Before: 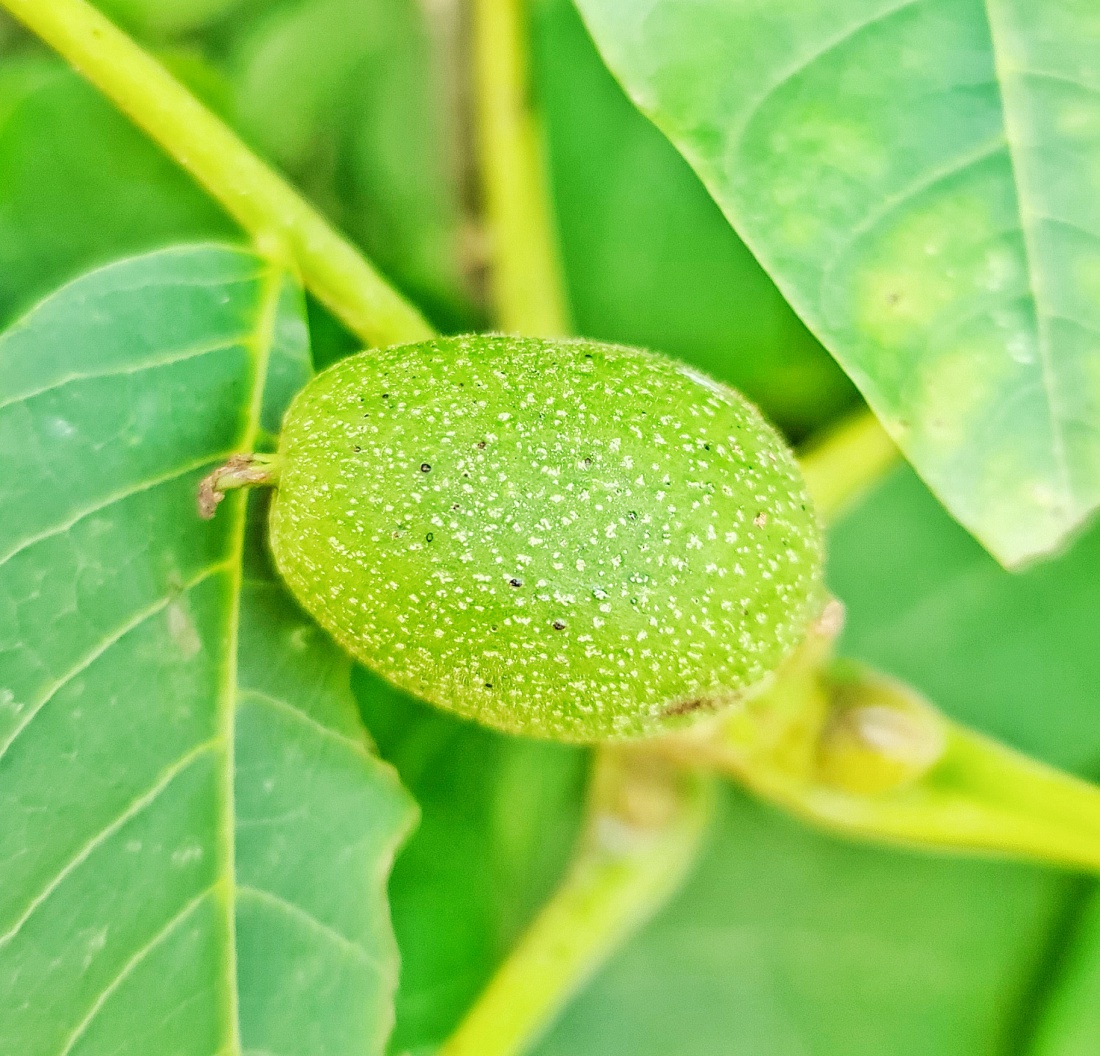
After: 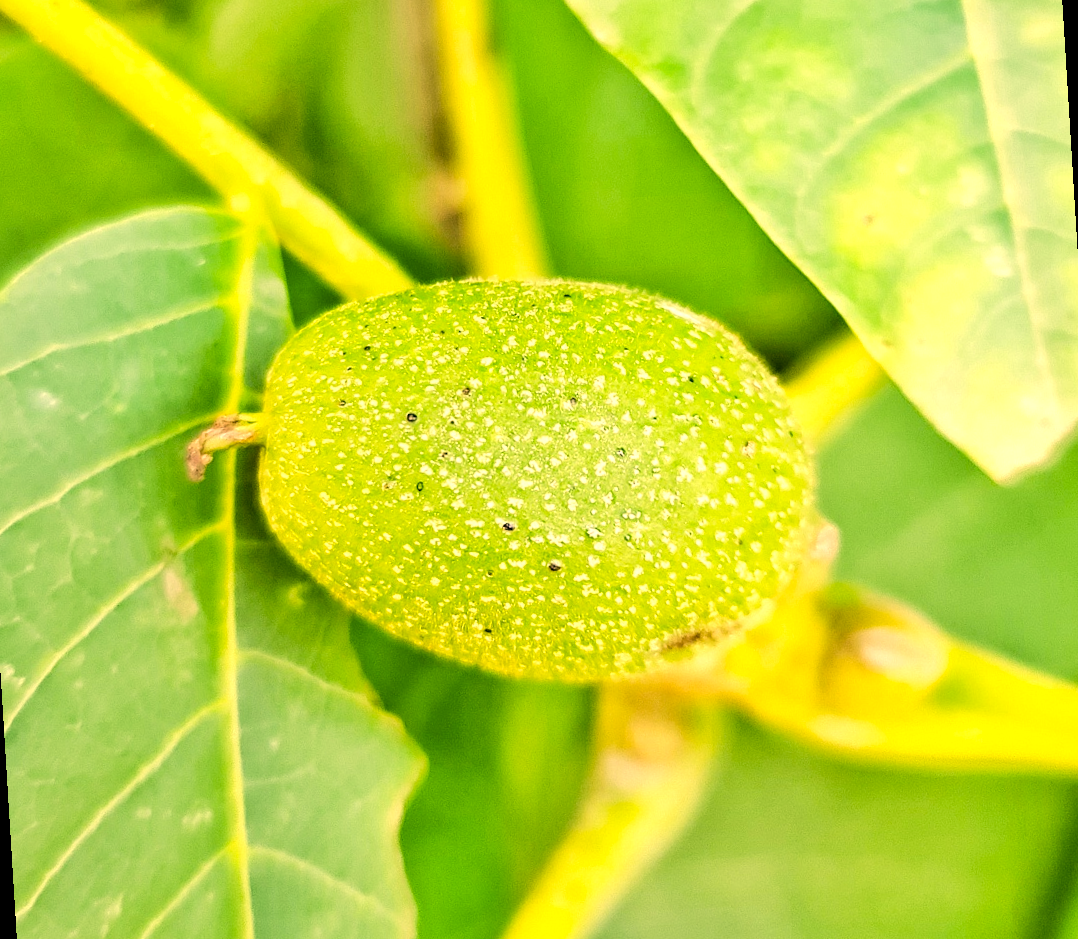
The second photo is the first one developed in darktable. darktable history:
color correction: highlights a* 17.88, highlights b* 18.79
tone equalizer: -8 EV -0.417 EV, -7 EV -0.389 EV, -6 EV -0.333 EV, -5 EV -0.222 EV, -3 EV 0.222 EV, -2 EV 0.333 EV, -1 EV 0.389 EV, +0 EV 0.417 EV, edges refinement/feathering 500, mask exposure compensation -1.57 EV, preserve details no
rotate and perspective: rotation -3.52°, crop left 0.036, crop right 0.964, crop top 0.081, crop bottom 0.919
